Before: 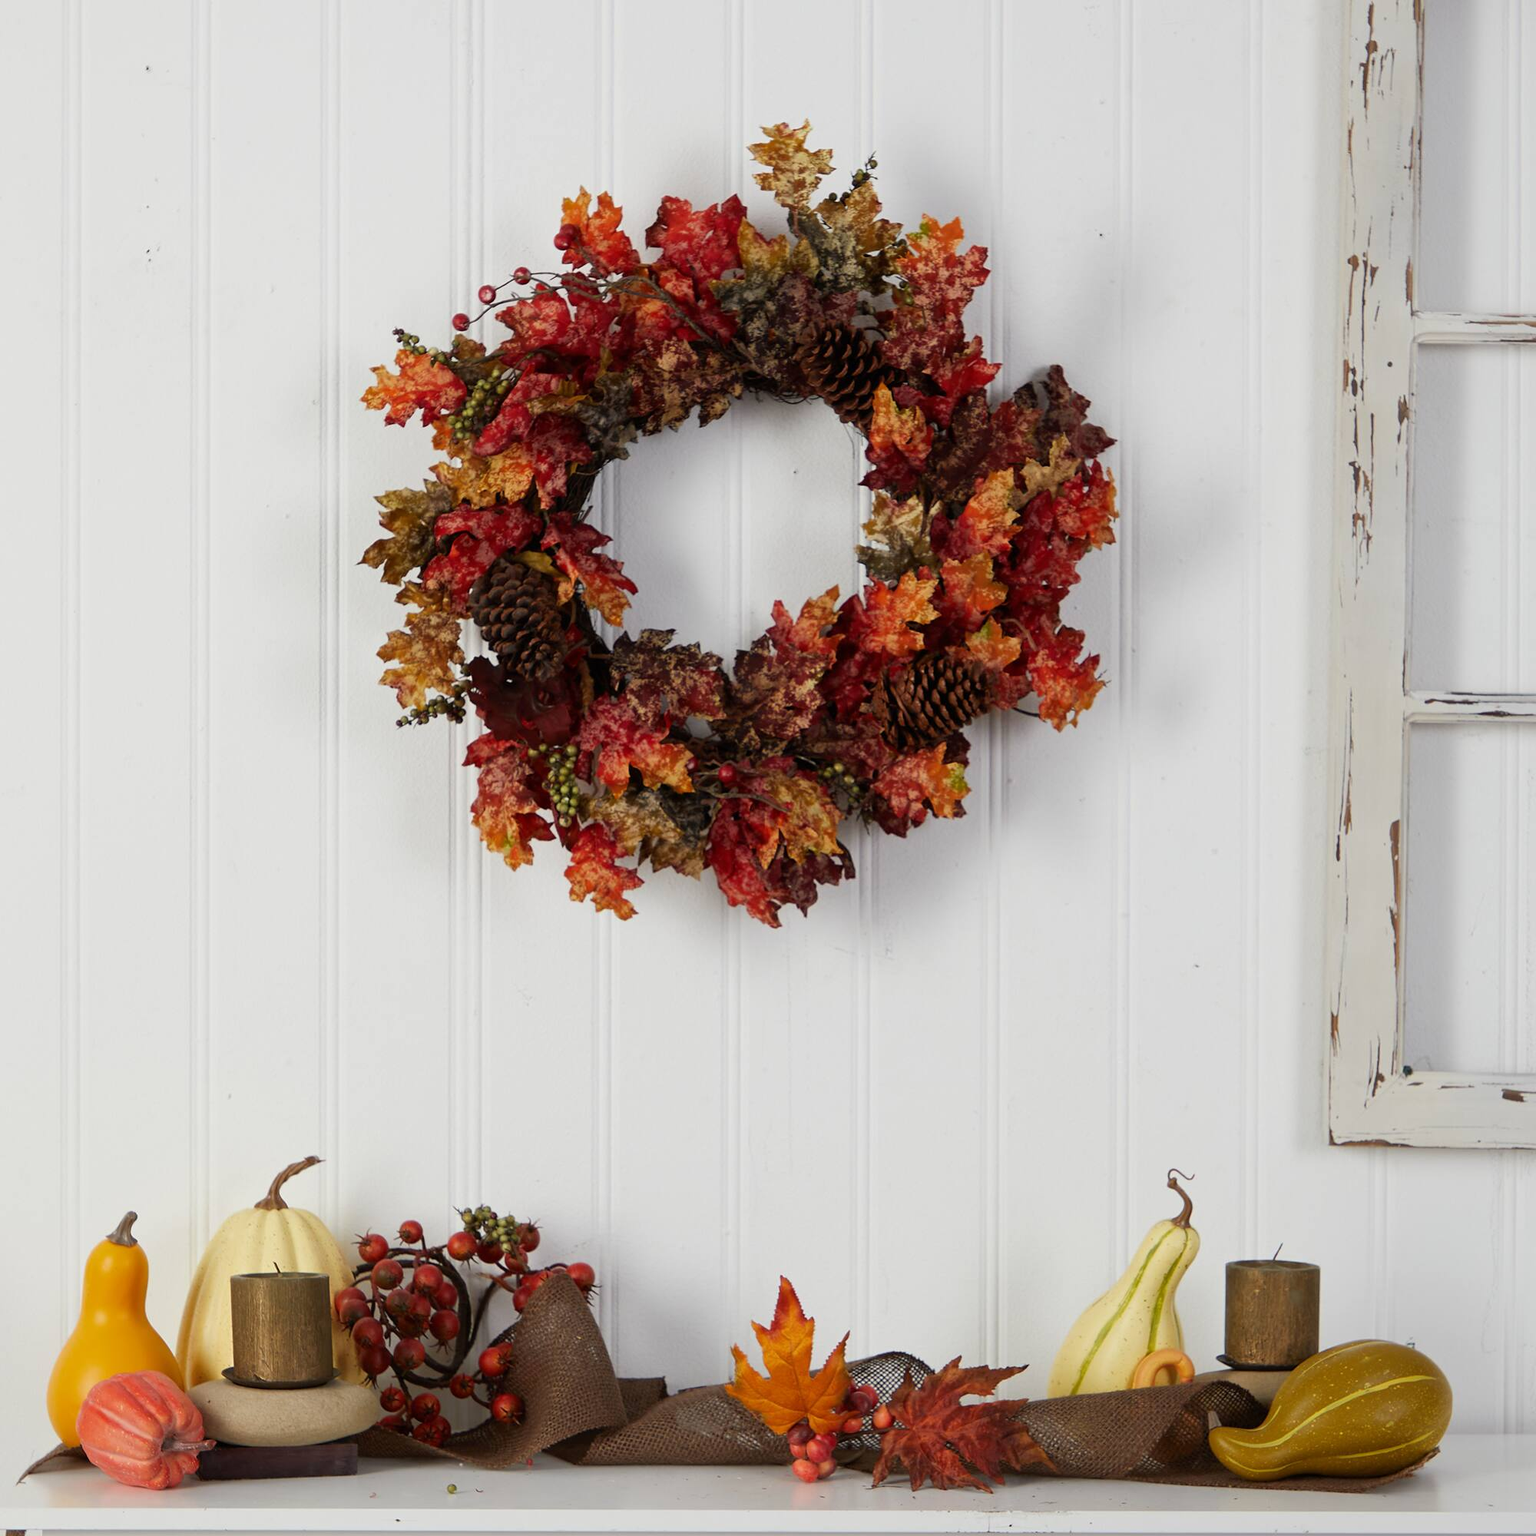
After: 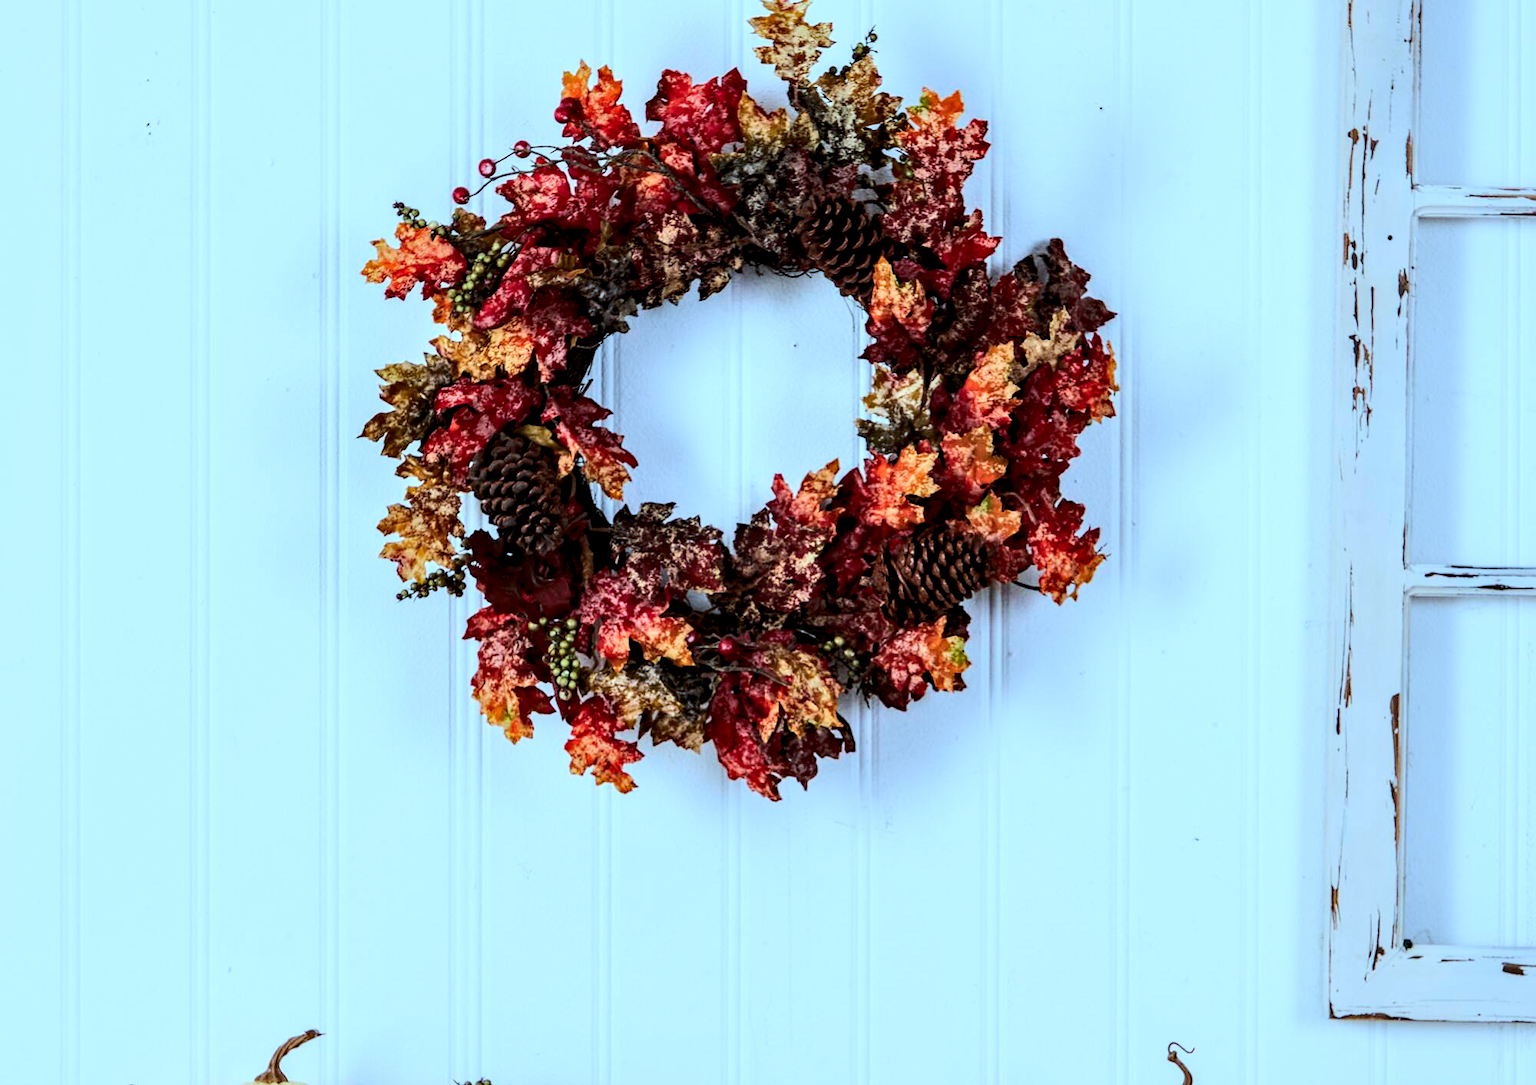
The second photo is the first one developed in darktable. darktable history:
color correction: highlights a* -9.35, highlights b* -23.15
white balance: red 0.967, blue 1.049
exposure: compensate highlight preservation false
rgb curve: curves: ch0 [(0, 0) (0.284, 0.292) (0.505, 0.644) (1, 1)], compensate middle gray true
local contrast: highlights 65%, shadows 54%, detail 169%, midtone range 0.514
haze removal: compatibility mode true, adaptive false
contrast brightness saturation: contrast 0.03, brightness 0.06, saturation 0.13
crop and rotate: top 8.293%, bottom 20.996%
